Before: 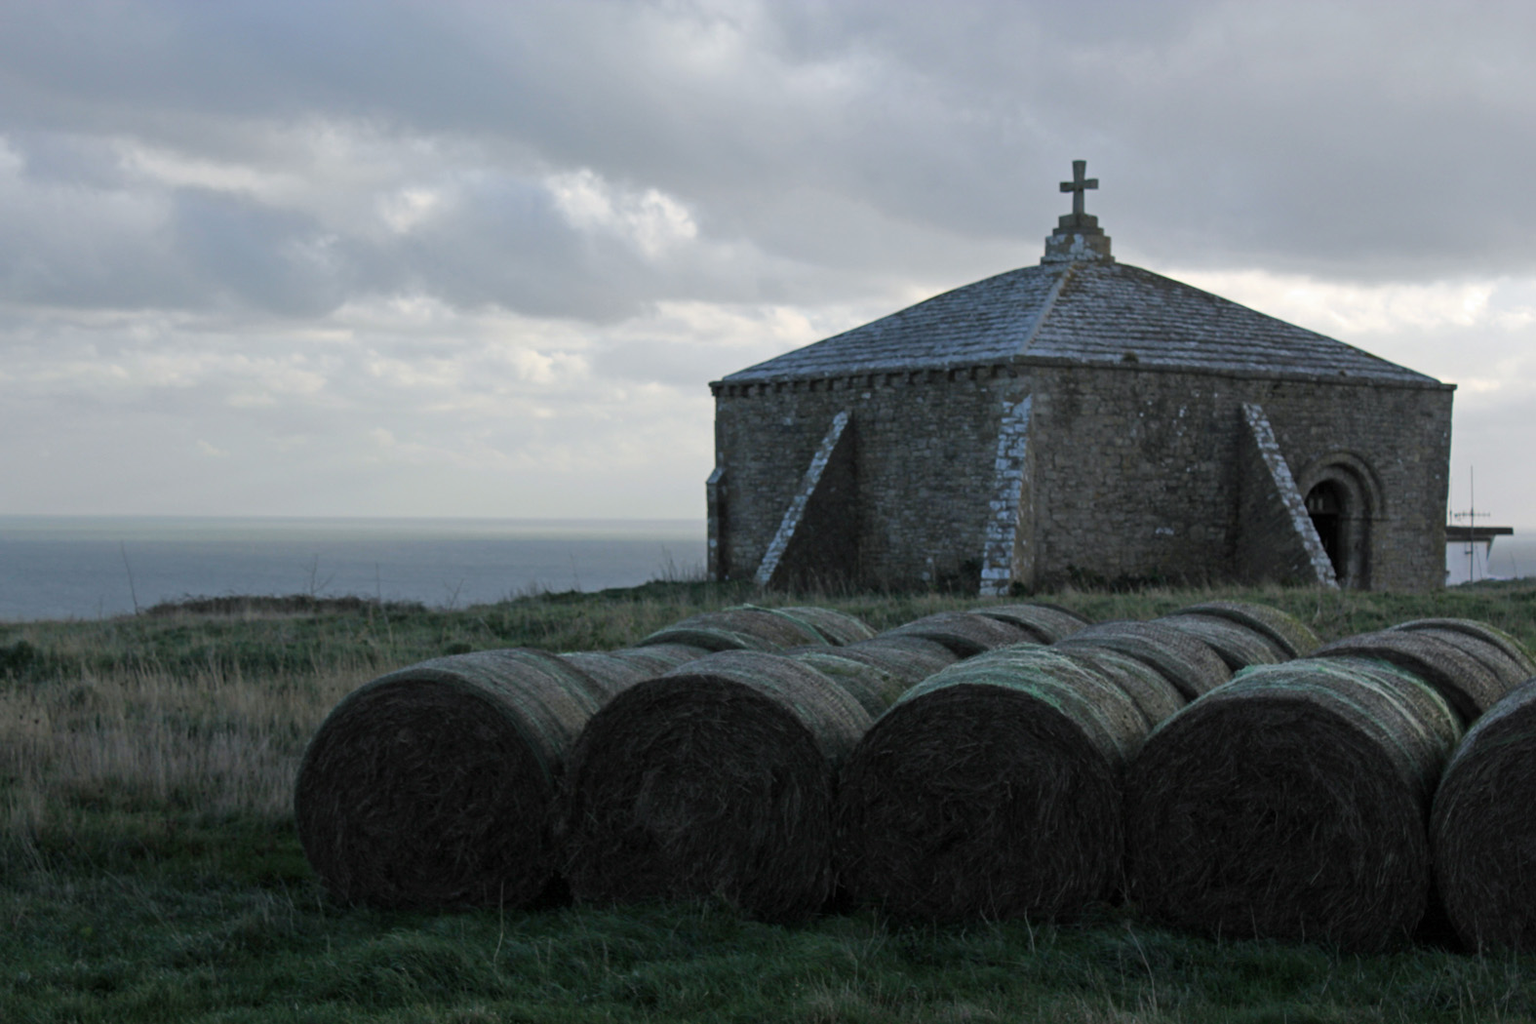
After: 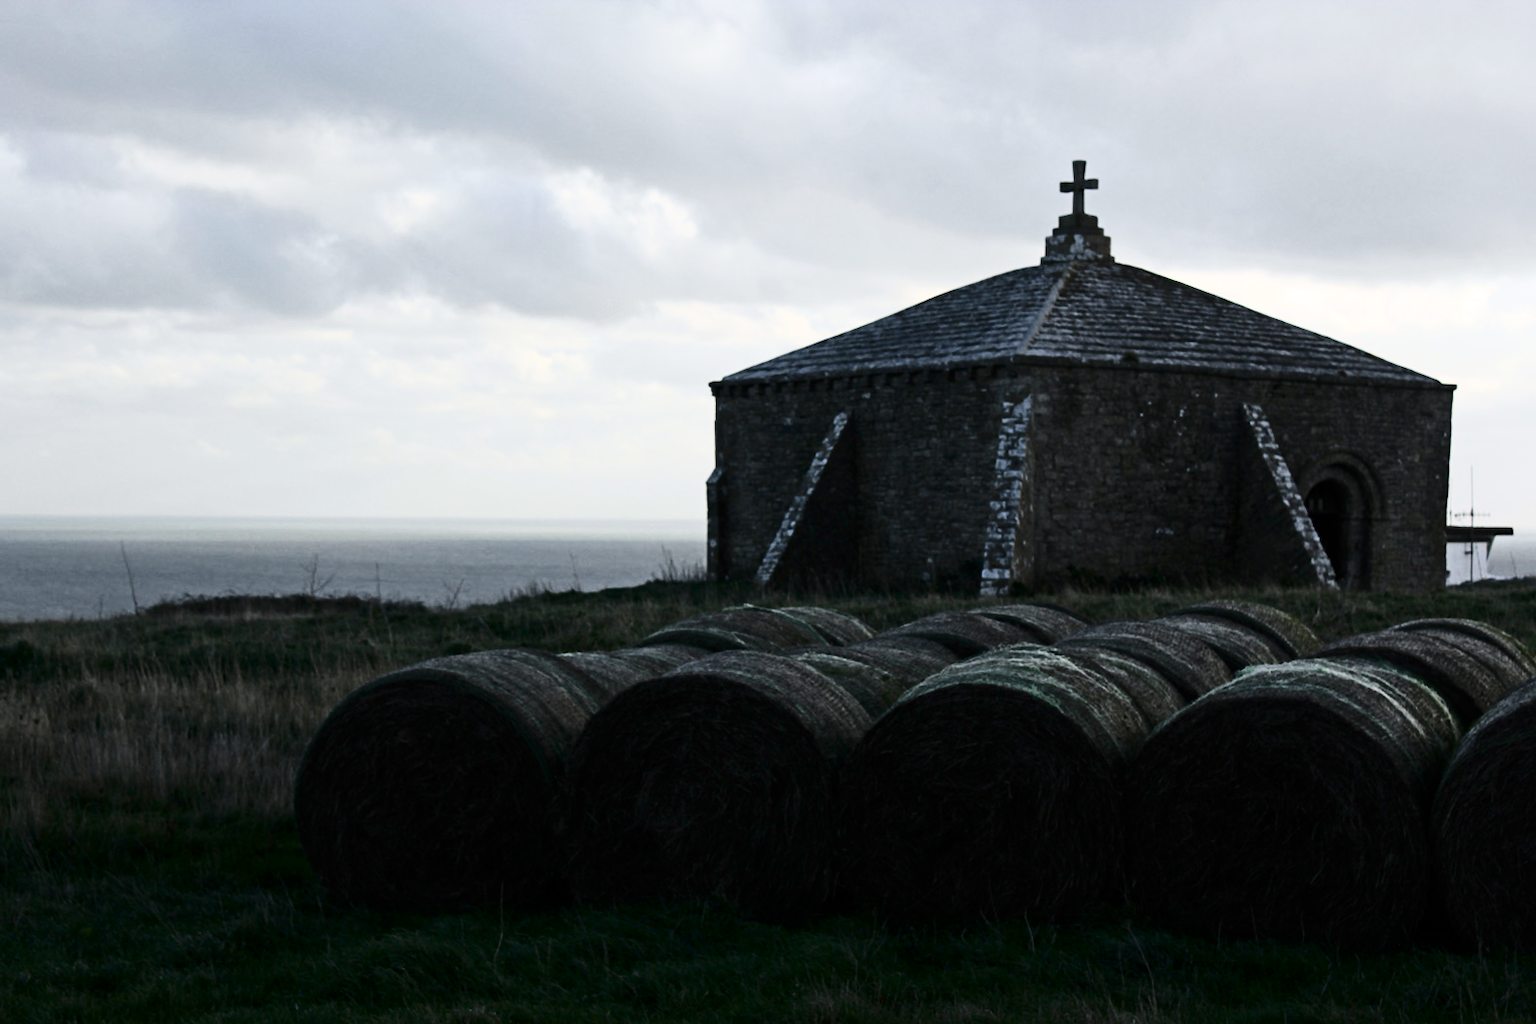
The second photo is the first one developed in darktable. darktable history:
color balance: input saturation 80.07%
contrast brightness saturation: contrast 0.5, saturation -0.1
